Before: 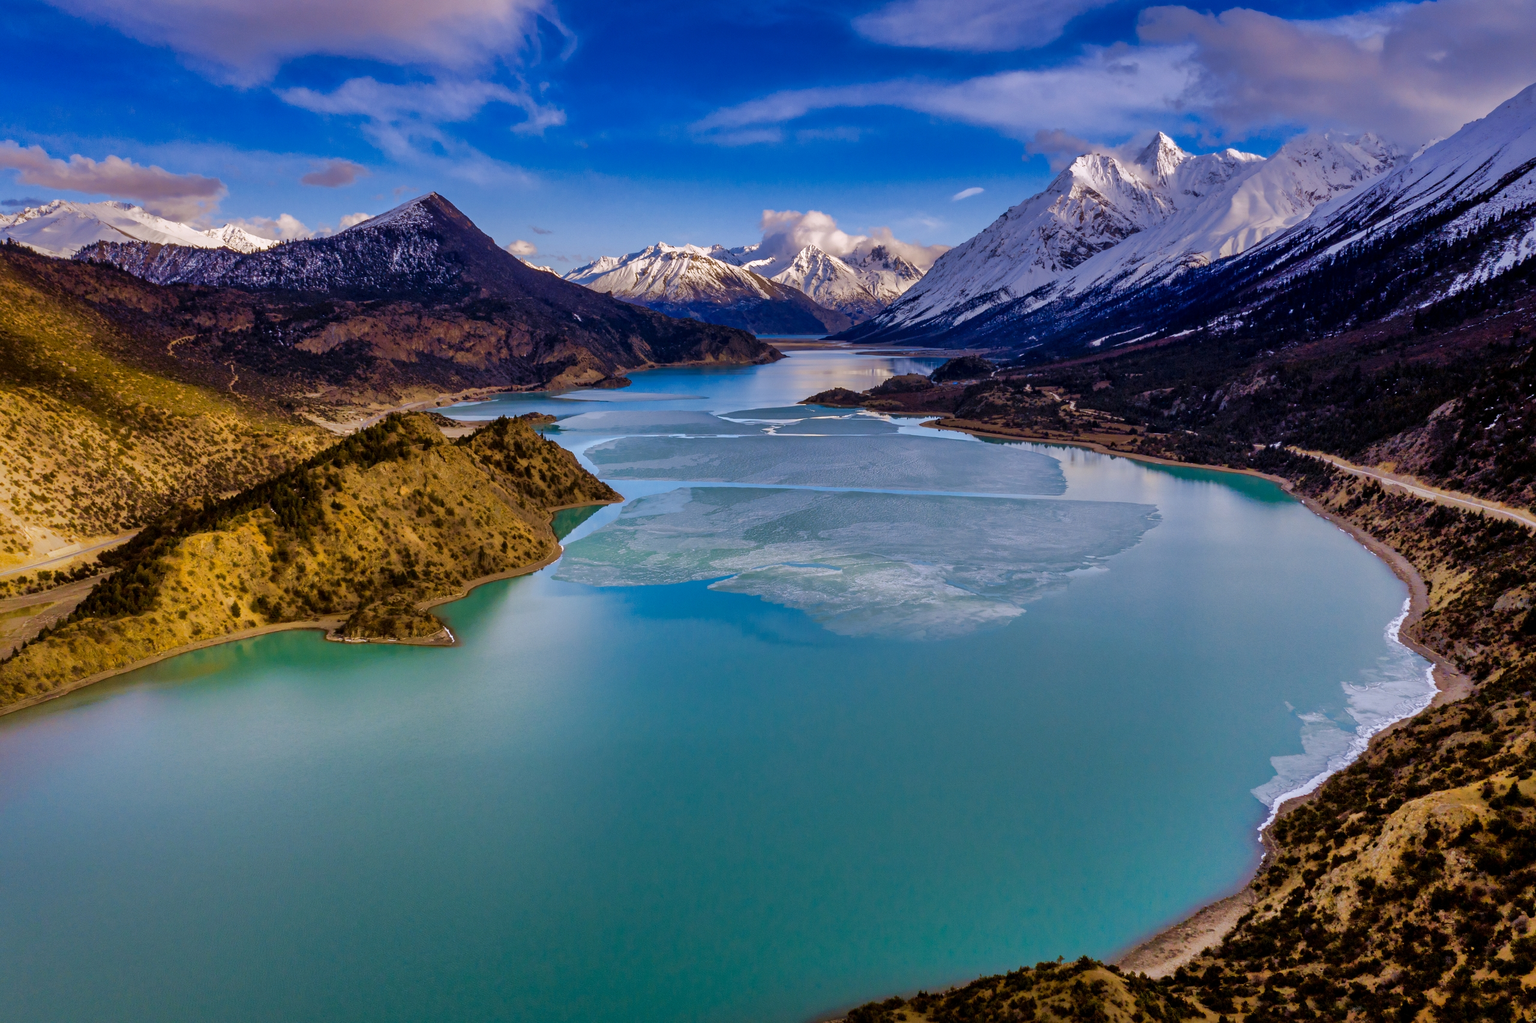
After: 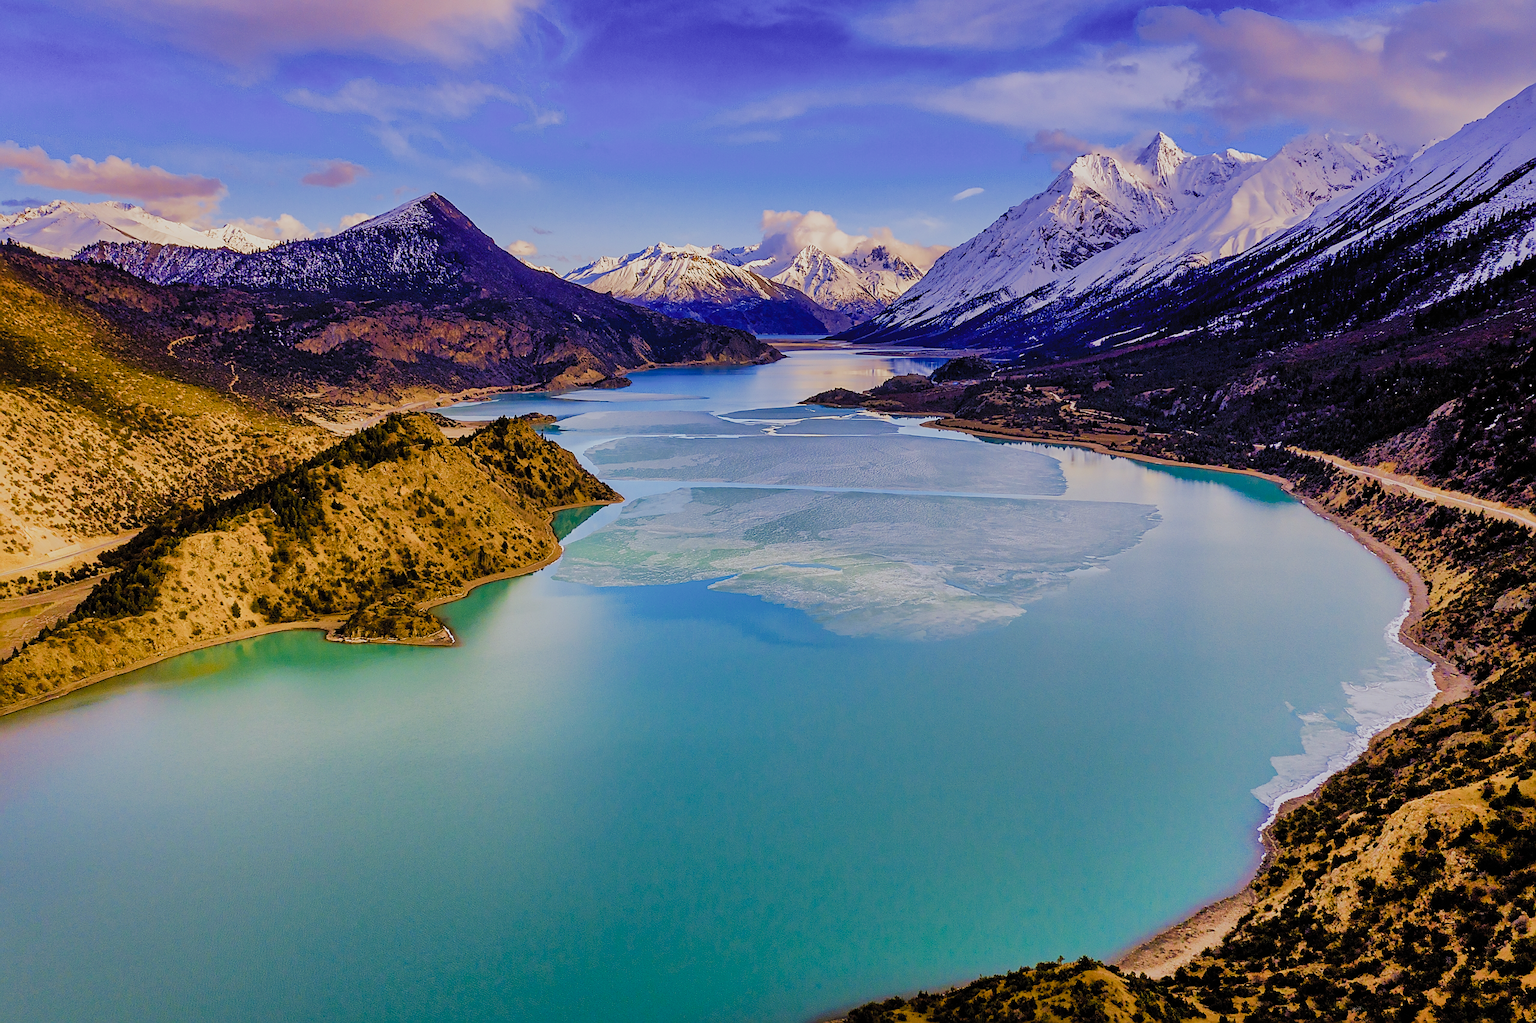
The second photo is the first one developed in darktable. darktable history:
exposure: black level correction 0, exposure 0.5 EV, compensate highlight preservation false
sharpen: radius 1.384, amount 1.256, threshold 0.742
color correction: highlights b* 2.99
color balance rgb: shadows lift › luminance -40.851%, shadows lift › chroma 14.303%, shadows lift › hue 257.12°, power › luminance 9.986%, power › chroma 2.818%, power › hue 58.06°, perceptual saturation grading › global saturation 20%, perceptual saturation grading › highlights -24.895%, perceptual saturation grading › shadows 25.201%
filmic rgb: black relative exposure -7.17 EV, white relative exposure 5.34 EV, hardness 3.02, color science v5 (2021), contrast in shadows safe, contrast in highlights safe
